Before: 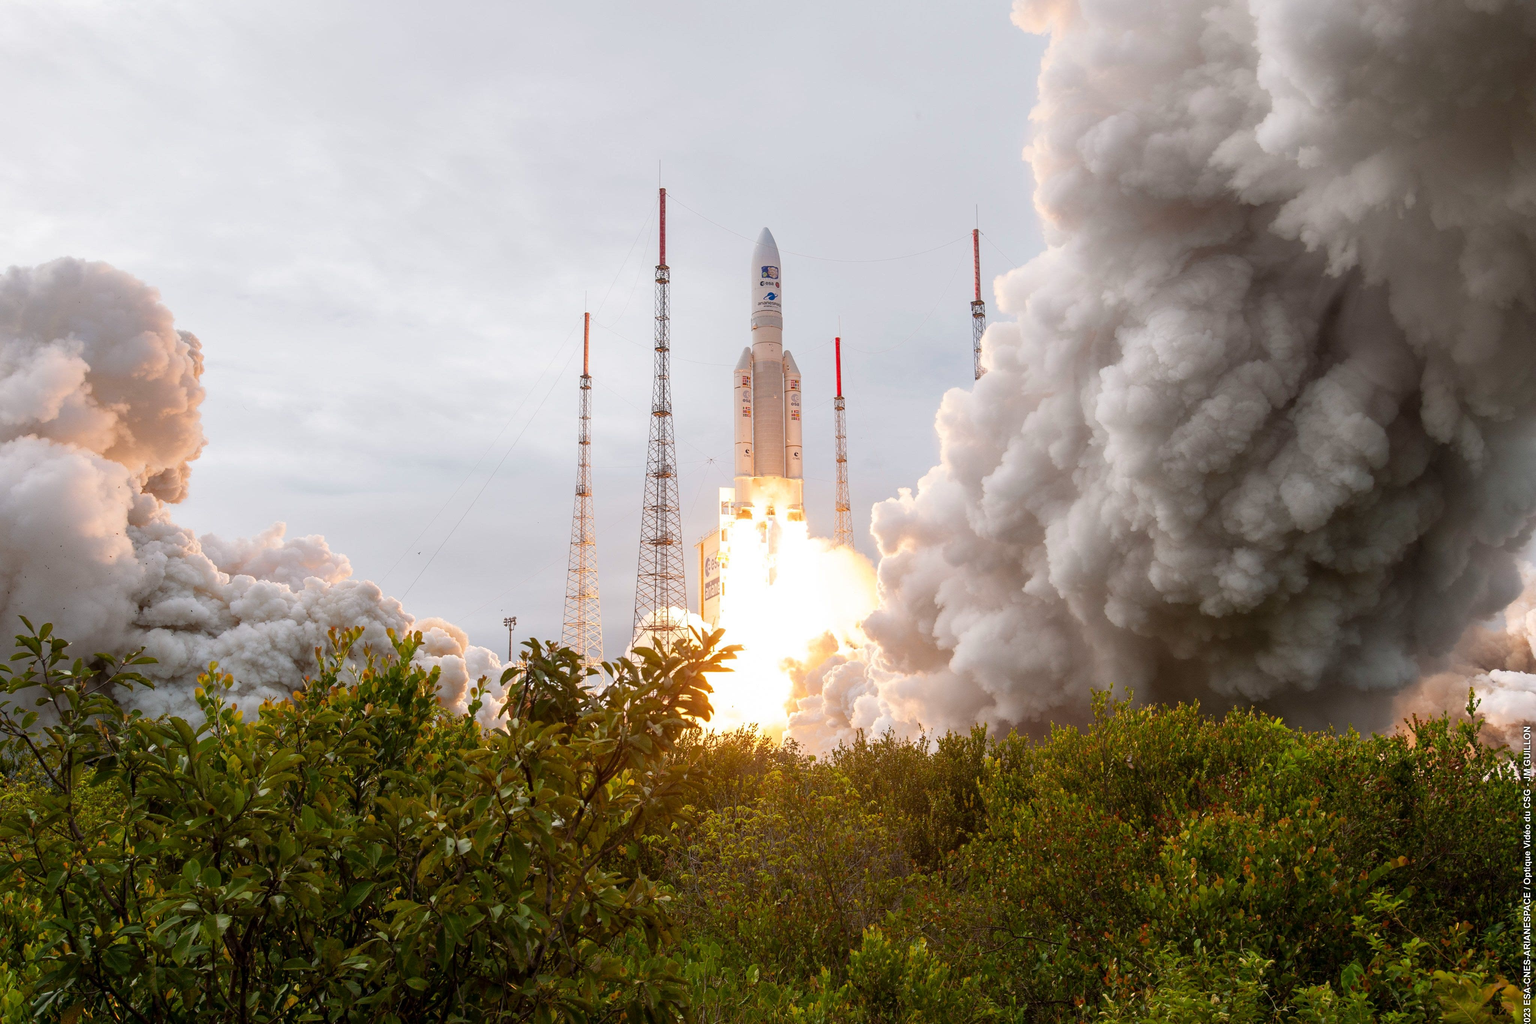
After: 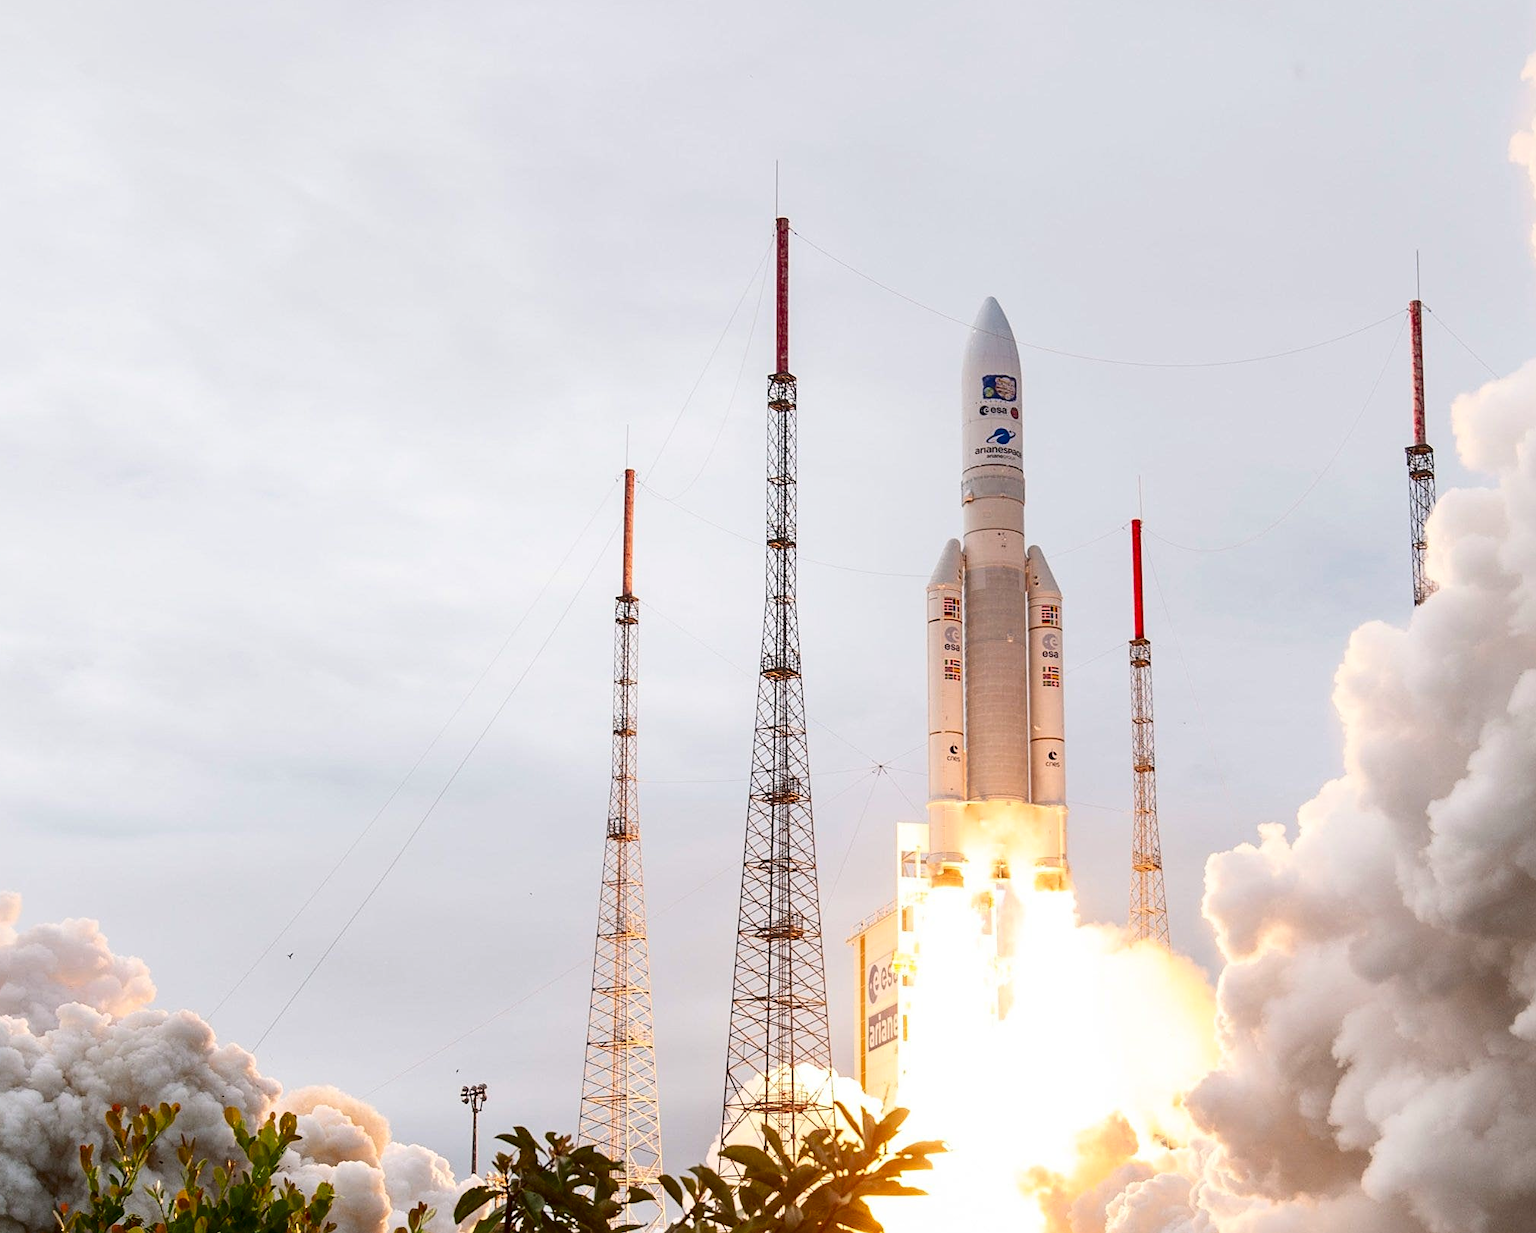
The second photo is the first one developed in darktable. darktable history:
crop: left 17.951%, top 7.876%, right 32.575%, bottom 32.549%
contrast brightness saturation: contrast 0.2, brightness -0.115, saturation 0.096
sharpen: amount 0.207
